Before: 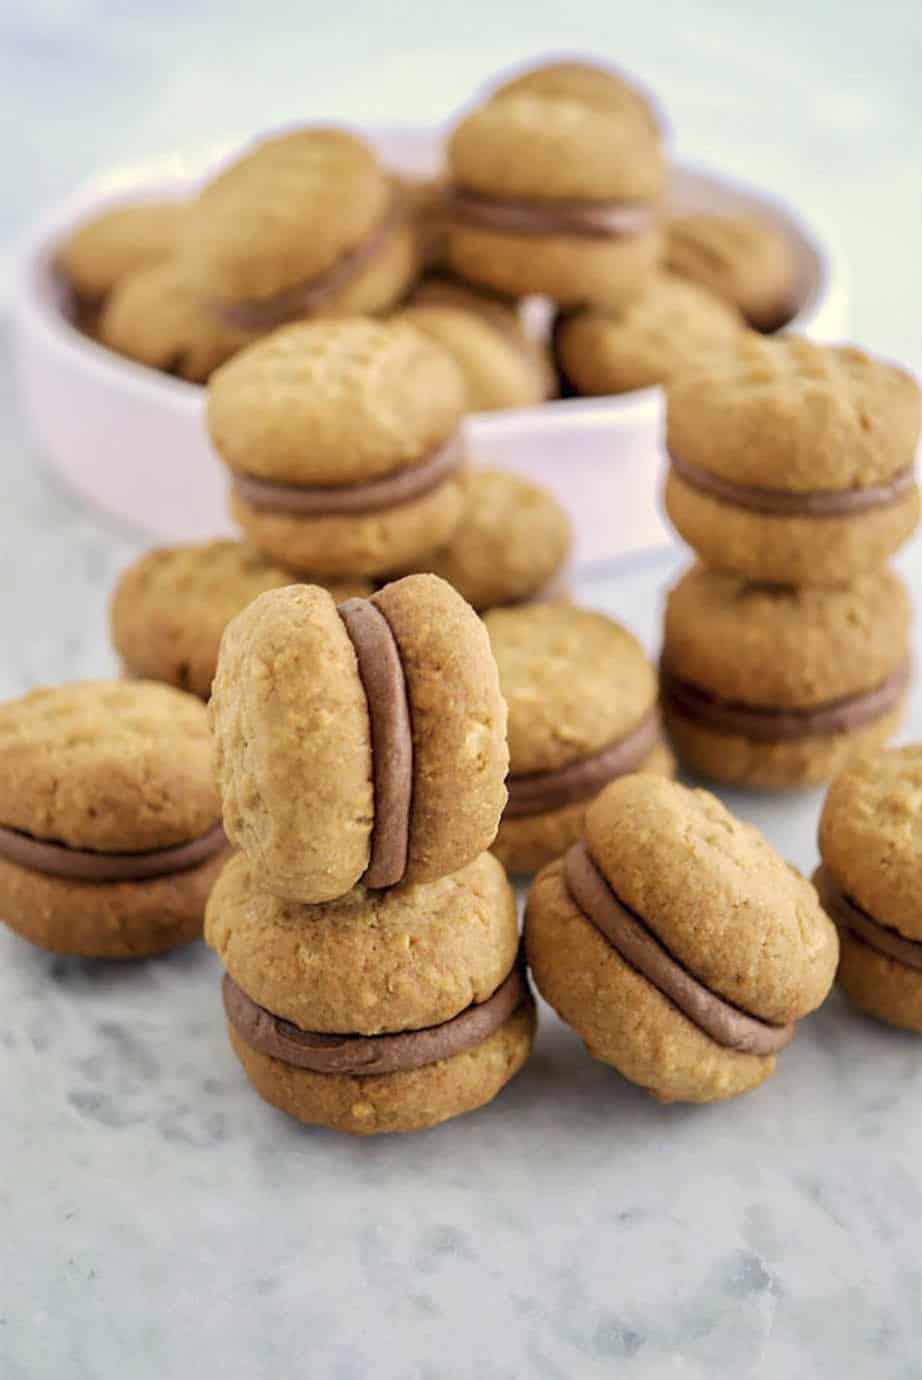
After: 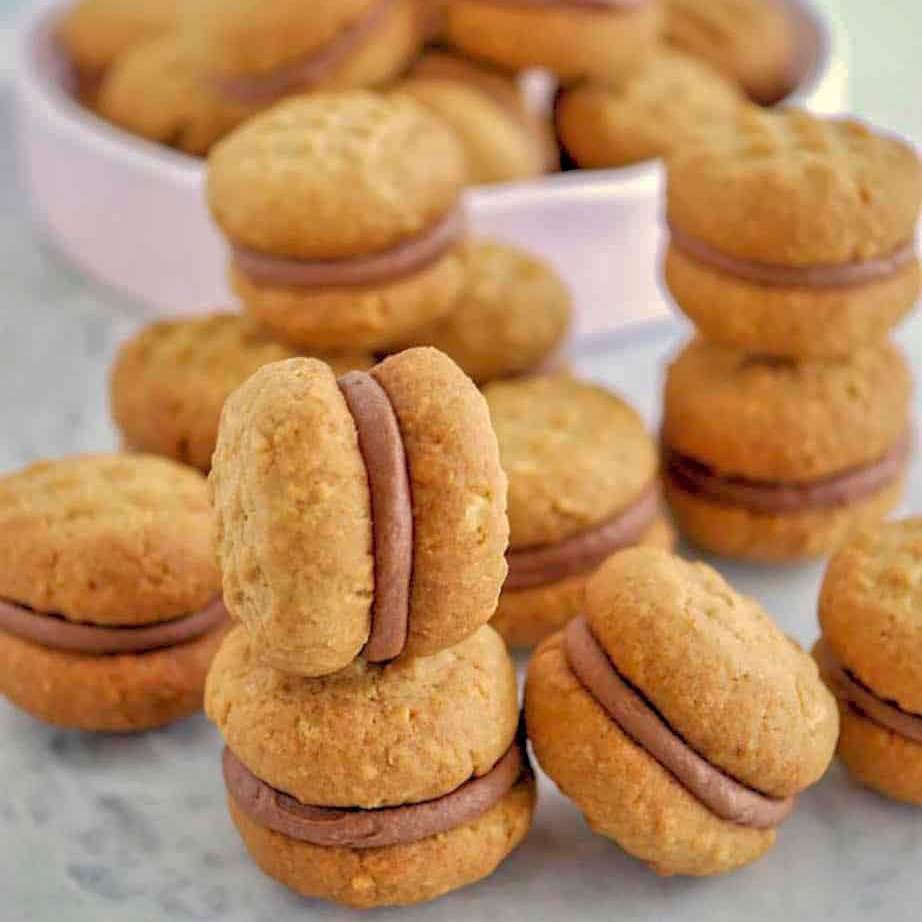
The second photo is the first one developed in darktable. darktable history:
crop: top 16.464%, bottom 16.678%
shadows and highlights: shadows 39.36, highlights -60.09
tone equalizer: -7 EV 0.164 EV, -6 EV 0.563 EV, -5 EV 1.13 EV, -4 EV 1.33 EV, -3 EV 1.14 EV, -2 EV 0.6 EV, -1 EV 0.162 EV
